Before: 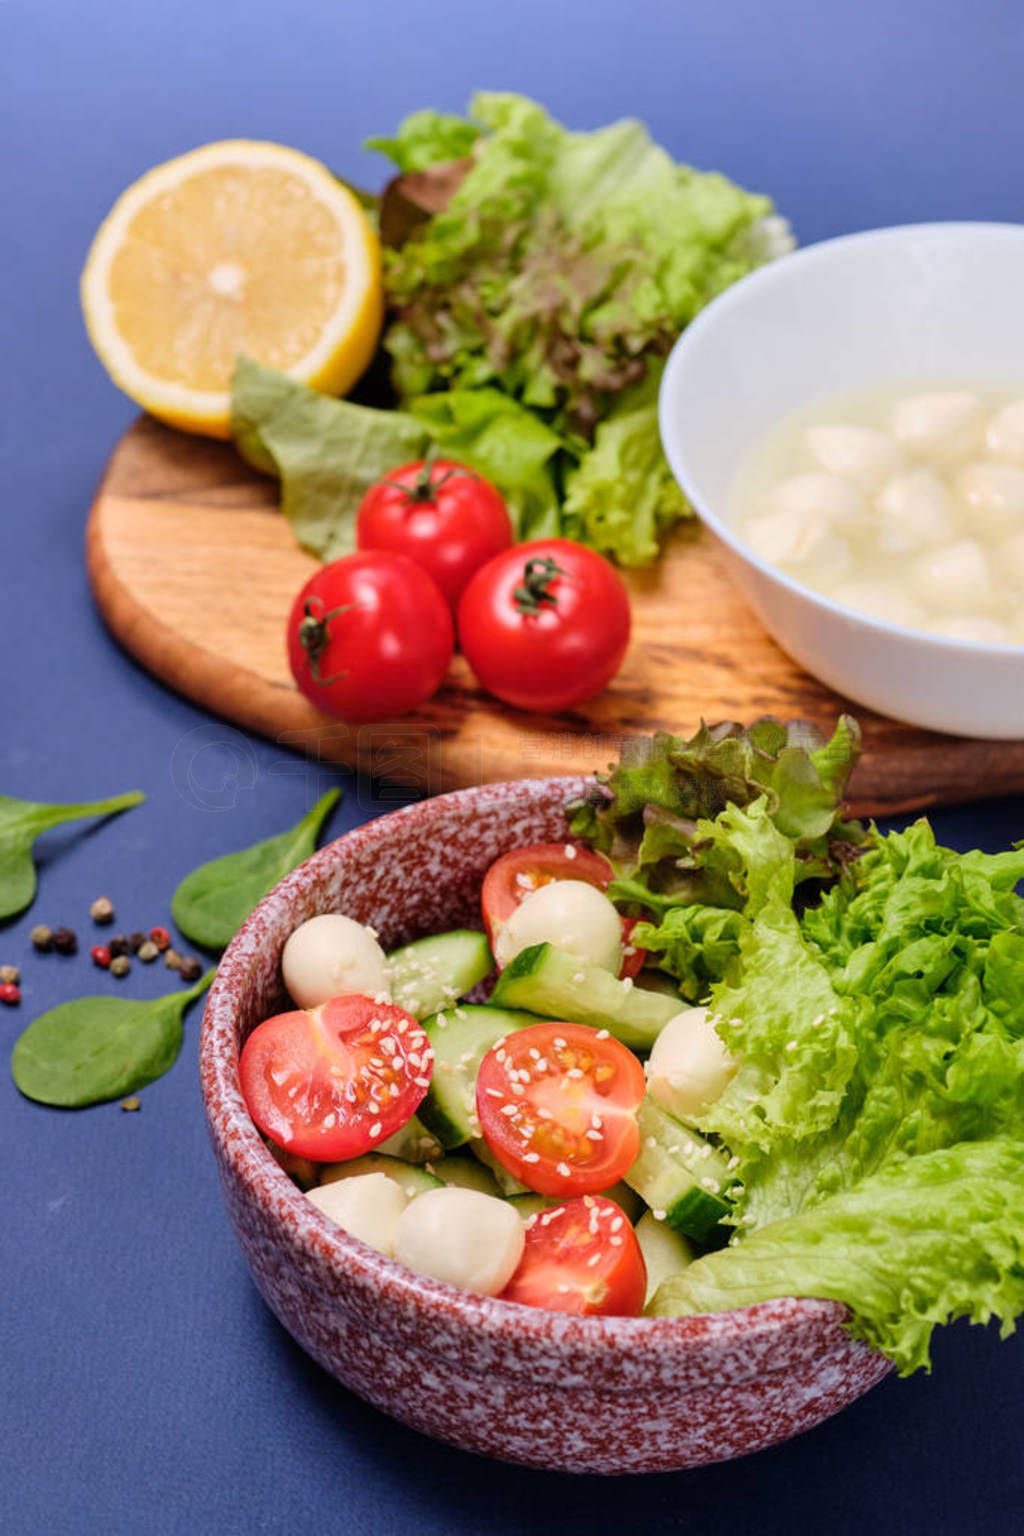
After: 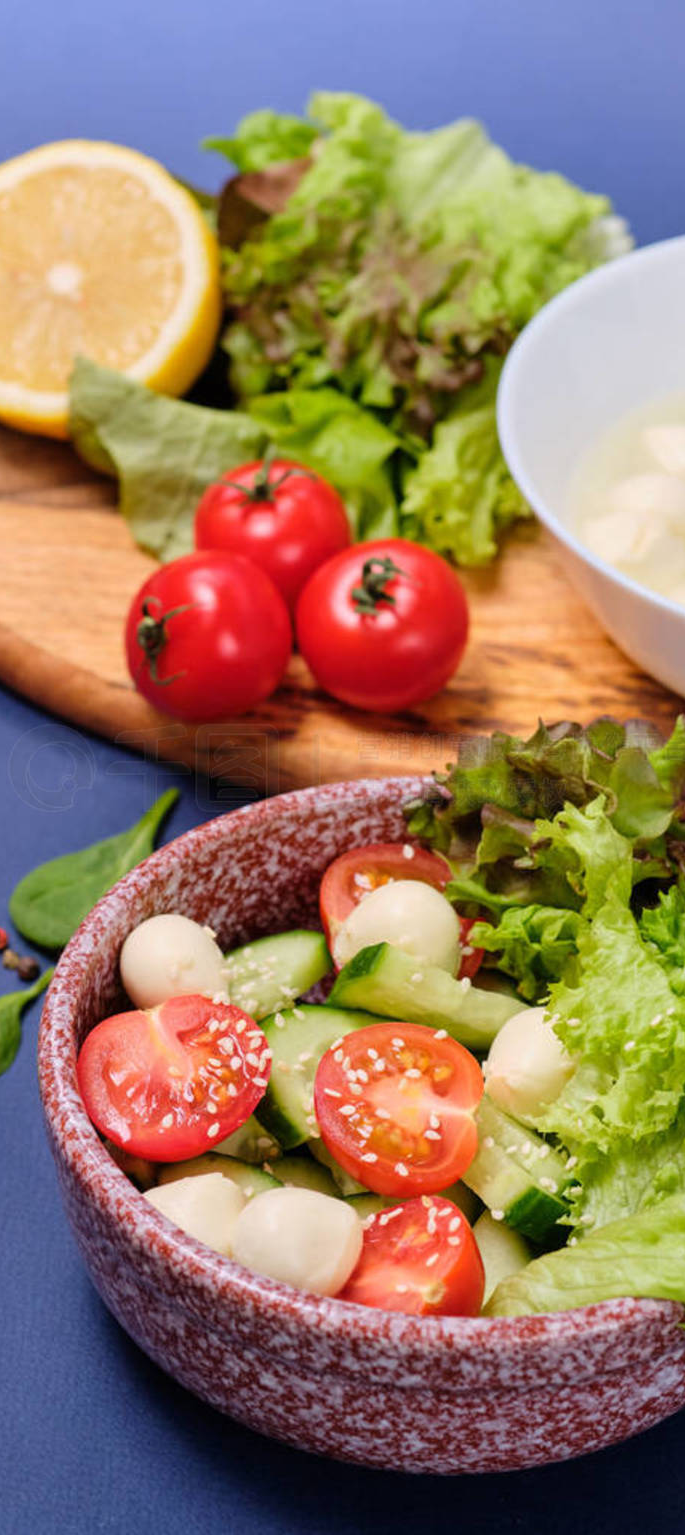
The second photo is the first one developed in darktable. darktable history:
crop and rotate: left 15.84%, right 17.19%
